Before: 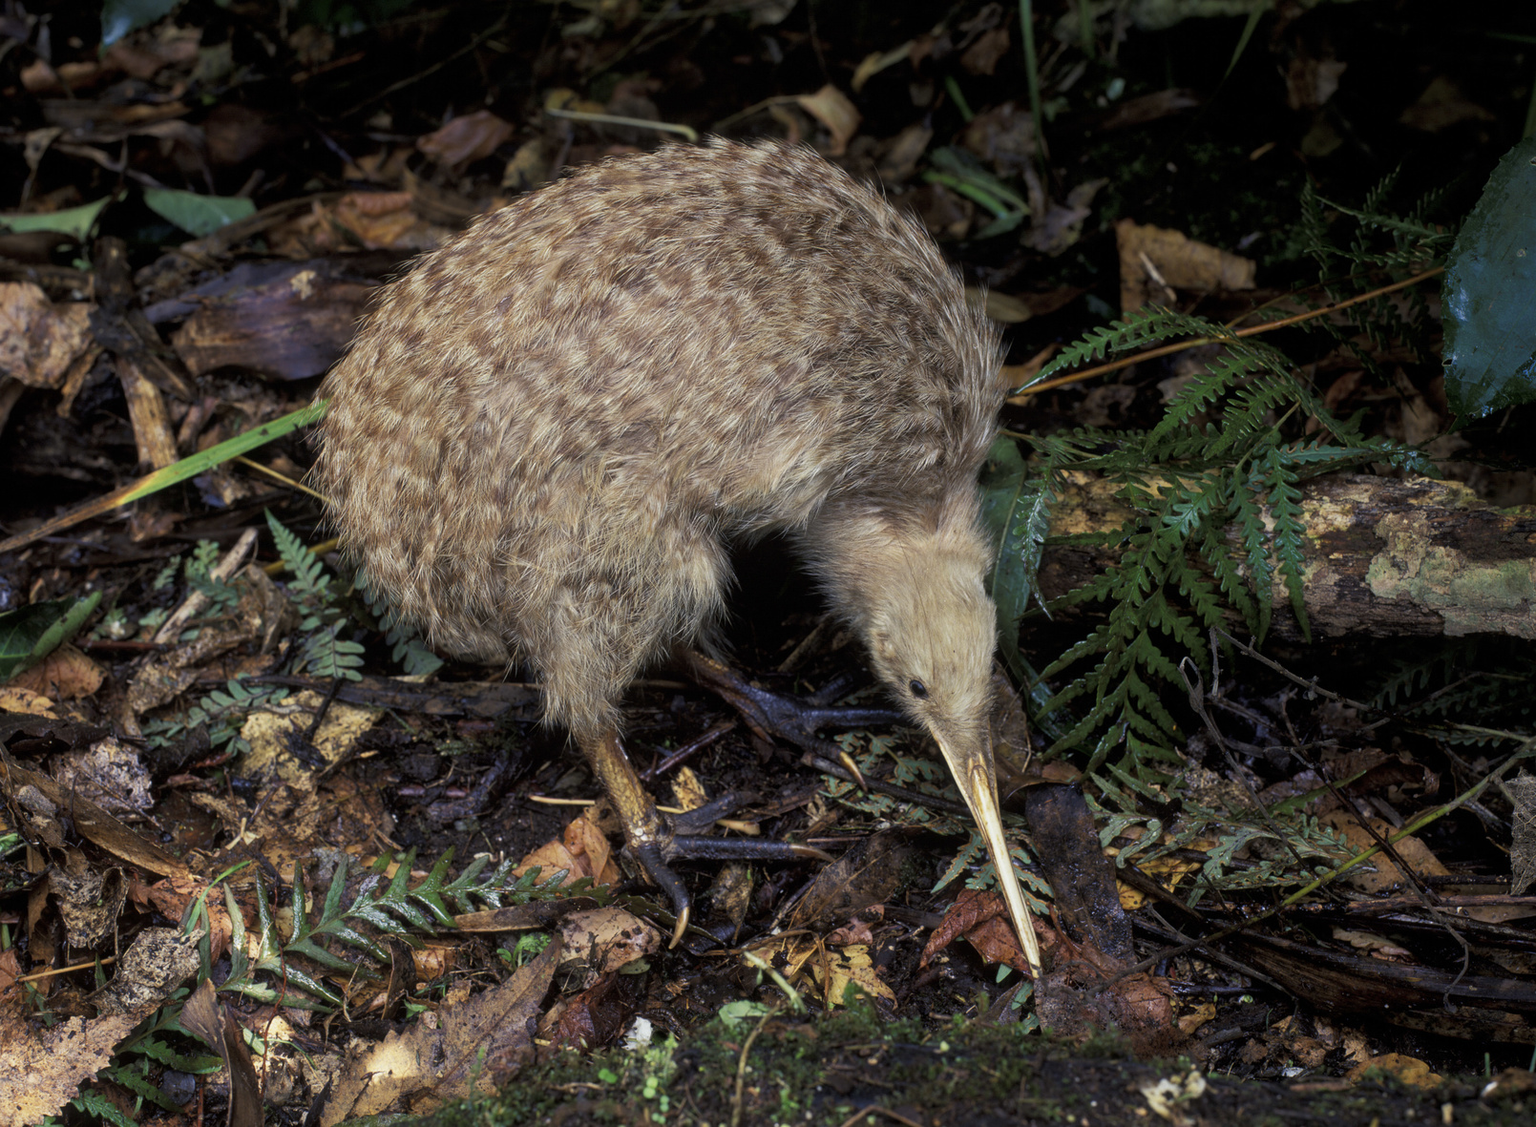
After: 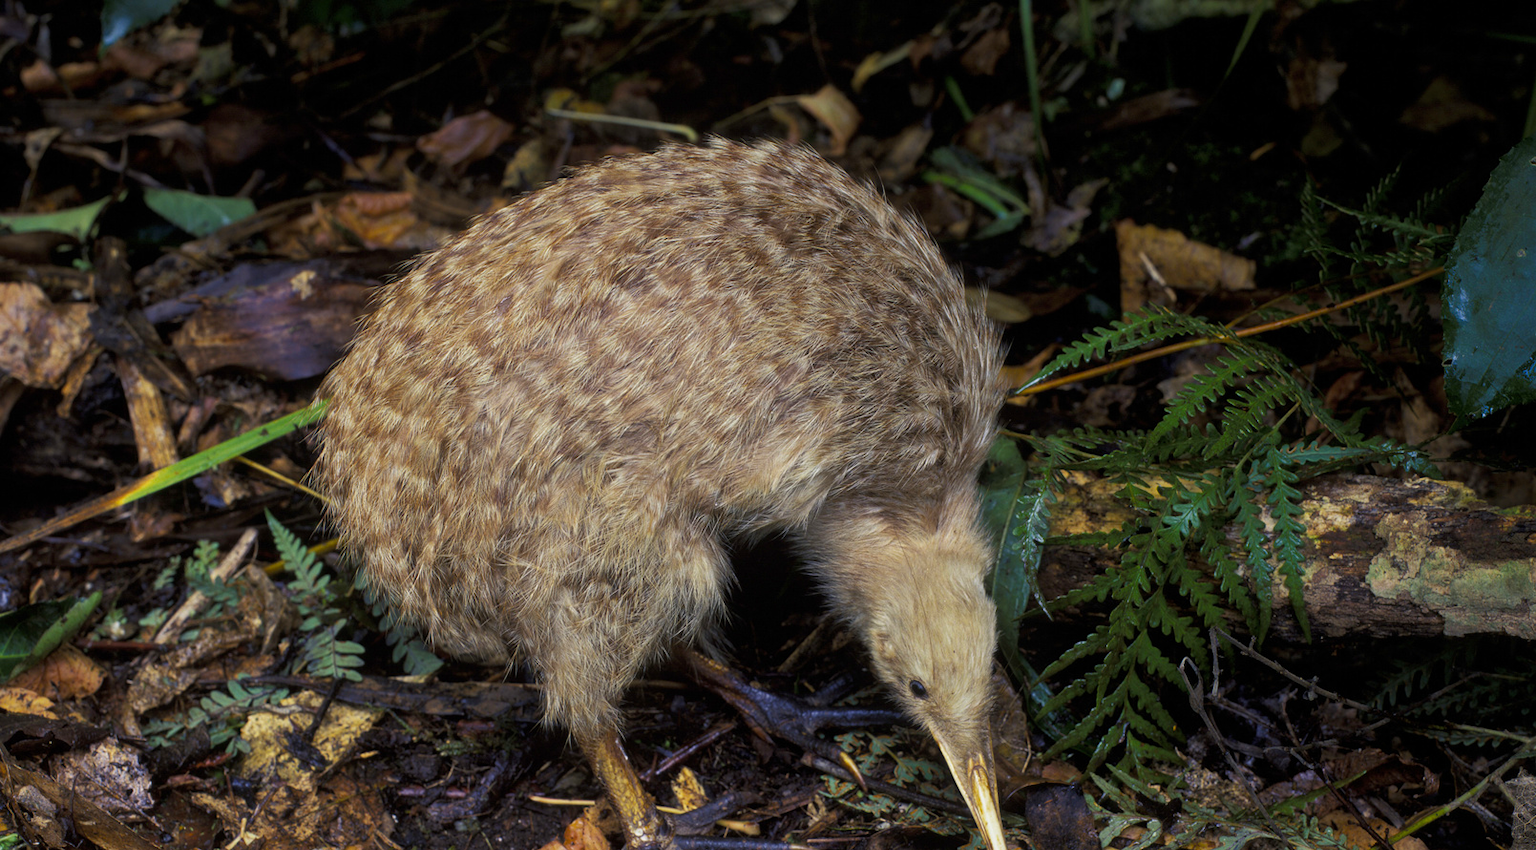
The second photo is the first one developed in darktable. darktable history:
color balance rgb: perceptual saturation grading › global saturation 25.087%, global vibrance 19.527%
crop: bottom 24.49%
